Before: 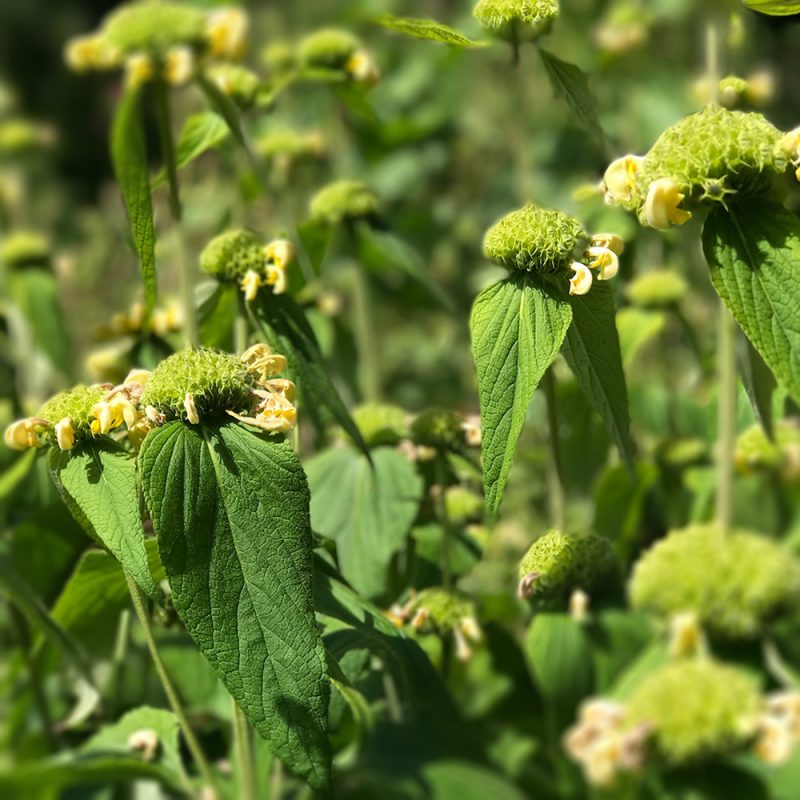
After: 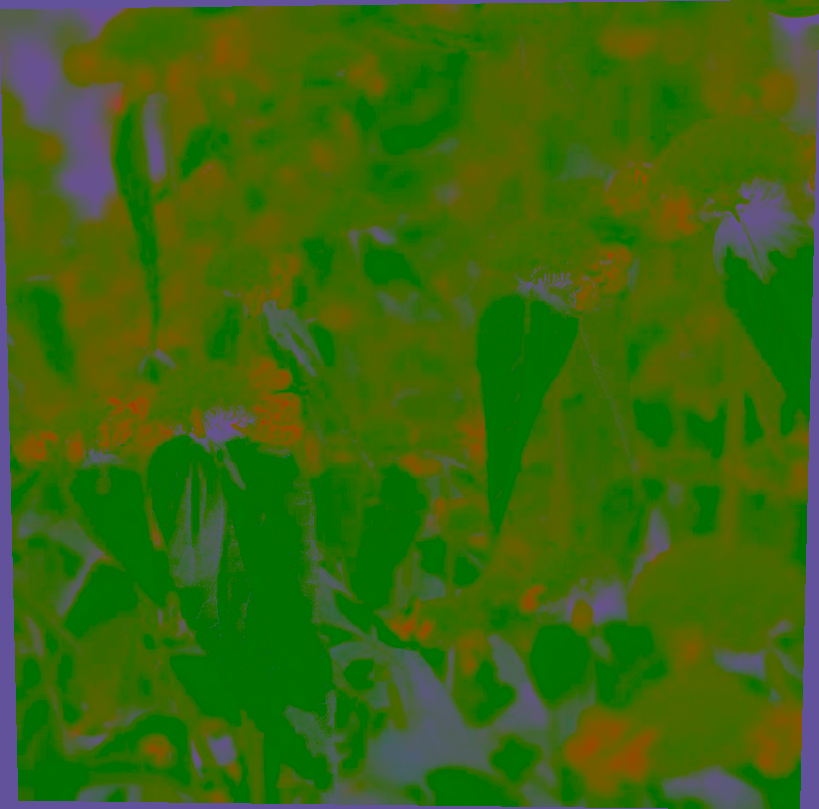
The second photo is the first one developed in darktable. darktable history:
tone equalizer: -7 EV 0.15 EV, -6 EV 0.6 EV, -5 EV 1.15 EV, -4 EV 1.33 EV, -3 EV 1.15 EV, -2 EV 0.6 EV, -1 EV 0.15 EV, mask exposure compensation -0.5 EV
contrast brightness saturation: contrast -0.99, brightness -0.17, saturation 0.75
rotate and perspective: lens shift (vertical) 0.048, lens shift (horizontal) -0.024, automatic cropping off
color balance: lift [1.001, 0.997, 0.99, 1.01], gamma [1.007, 1, 0.975, 1.025], gain [1, 1.065, 1.052, 0.935], contrast 13.25%
